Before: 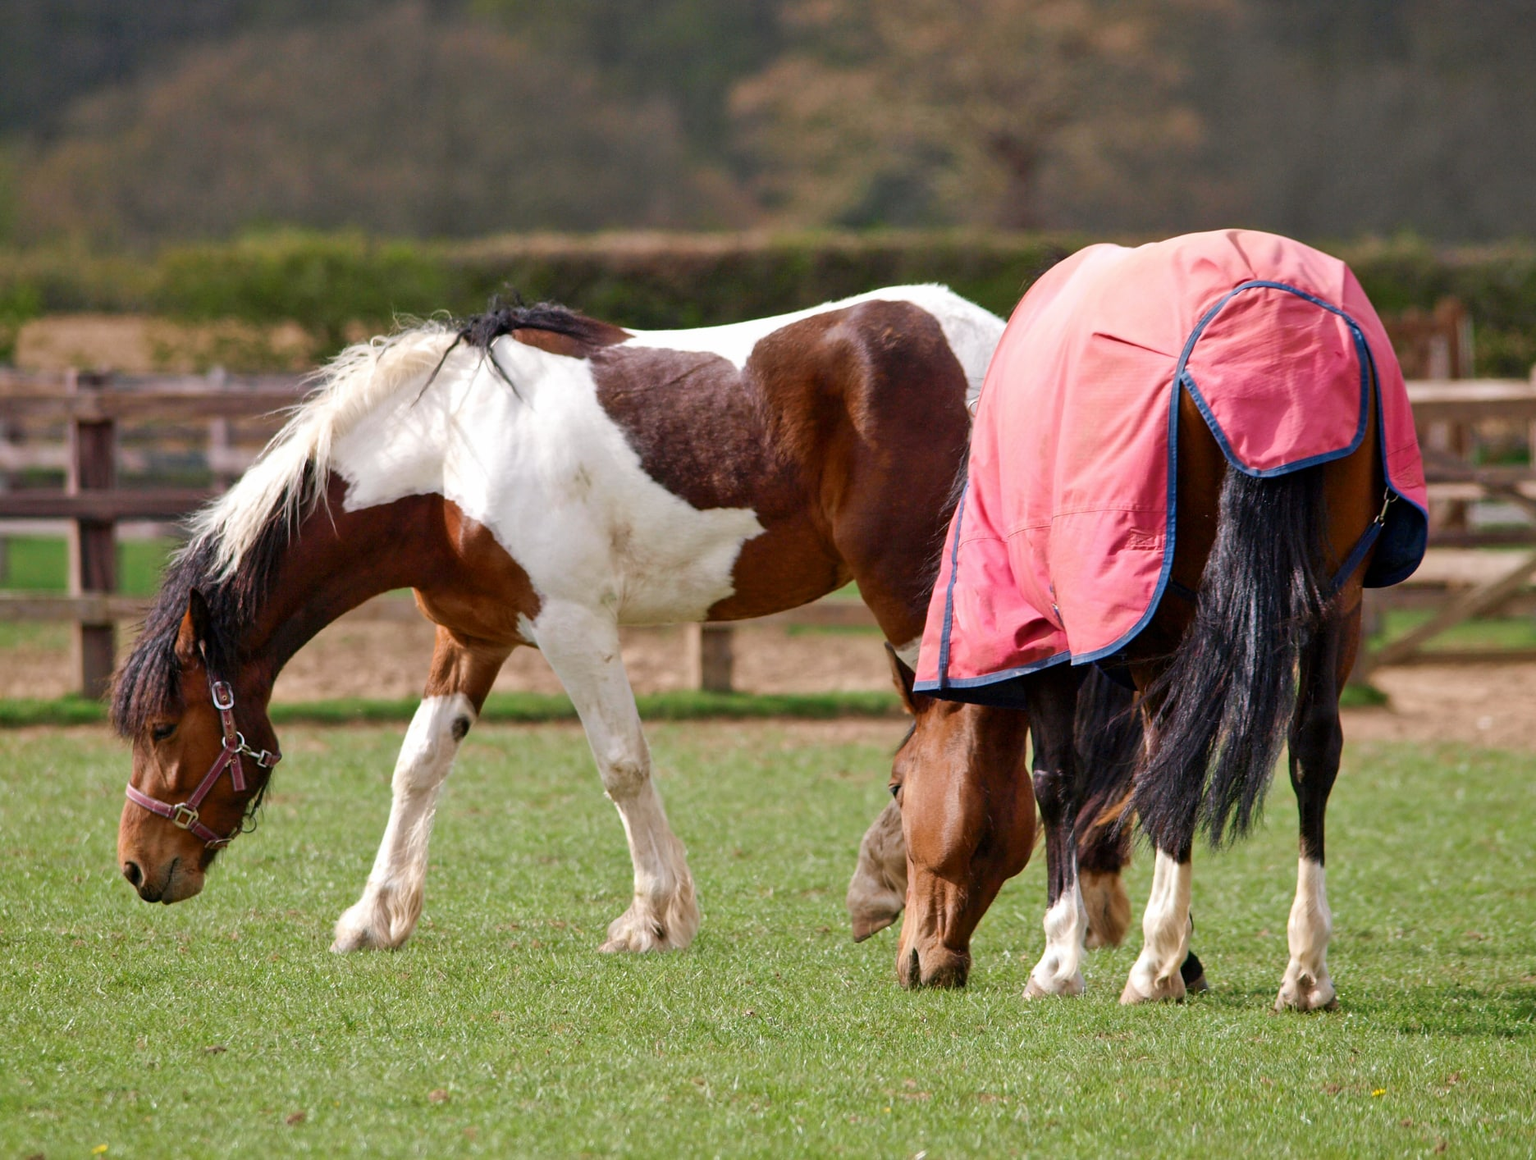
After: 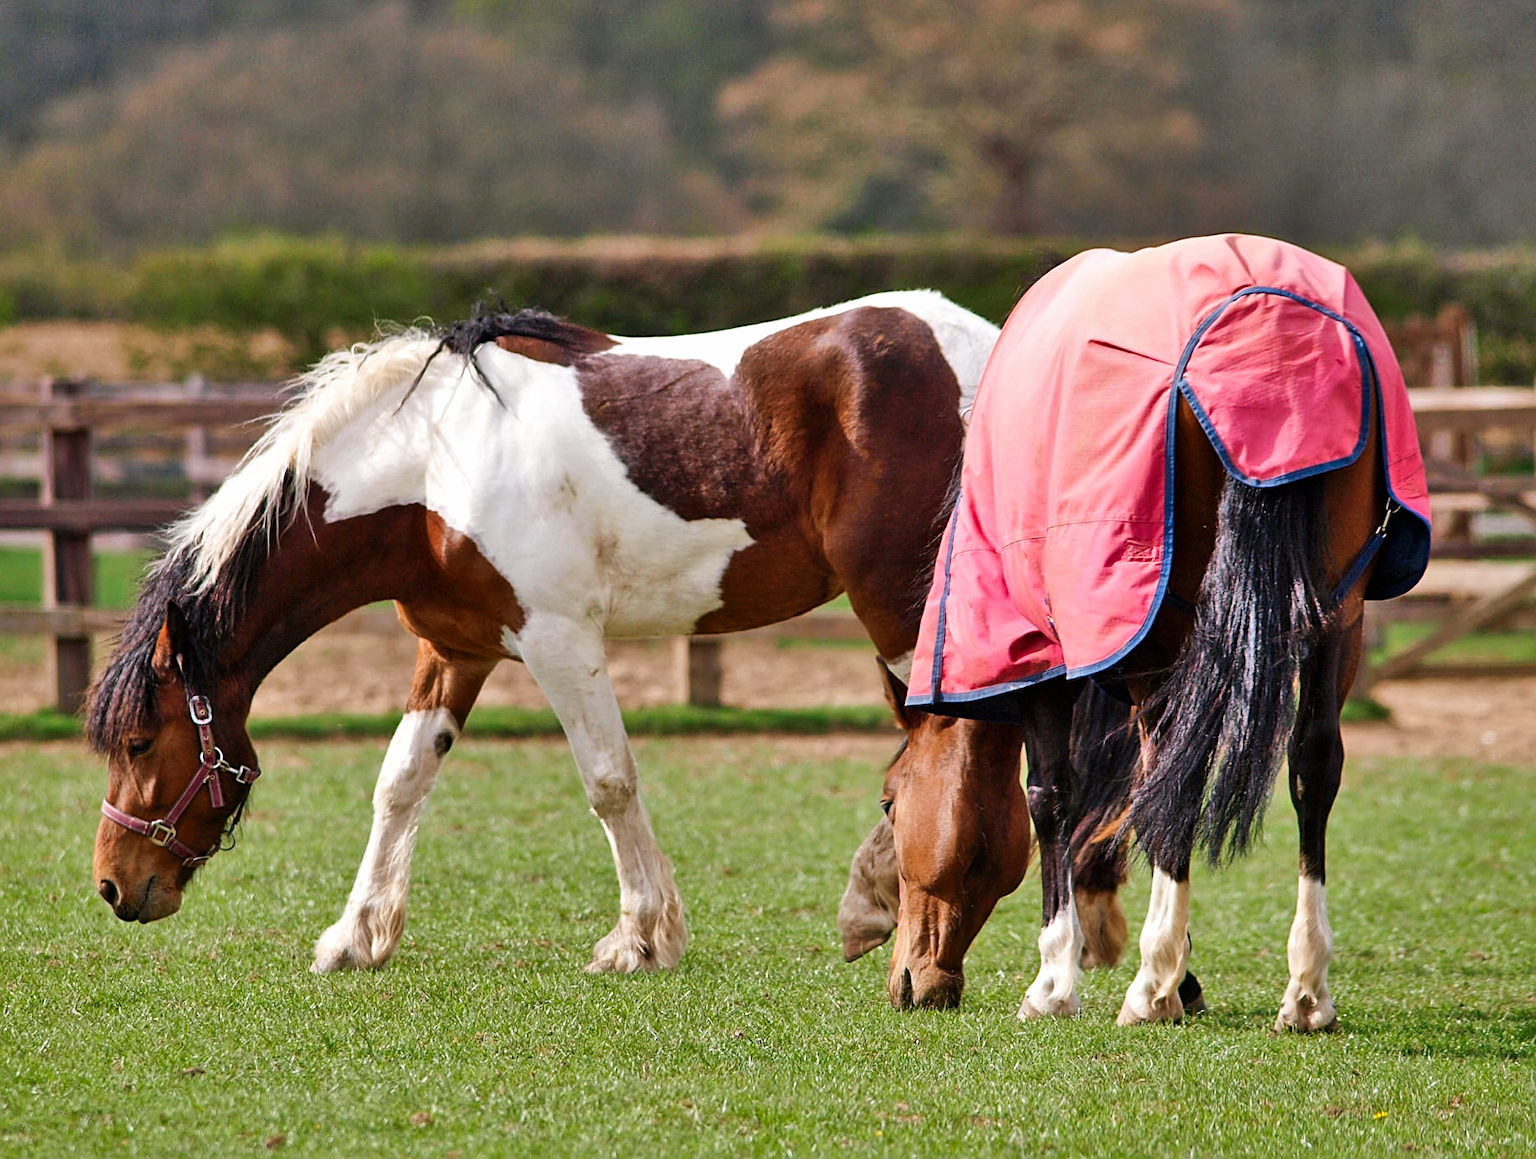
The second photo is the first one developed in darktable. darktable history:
crop: left 1.743%, right 0.268%, bottom 2.011%
shadows and highlights: shadows 75, highlights -60.85, soften with gaussian
tone curve: curves: ch0 [(0, 0) (0.08, 0.06) (0.17, 0.14) (0.5, 0.5) (0.83, 0.86) (0.92, 0.94) (1, 1)], preserve colors none
base curve: preserve colors none
sharpen: on, module defaults
